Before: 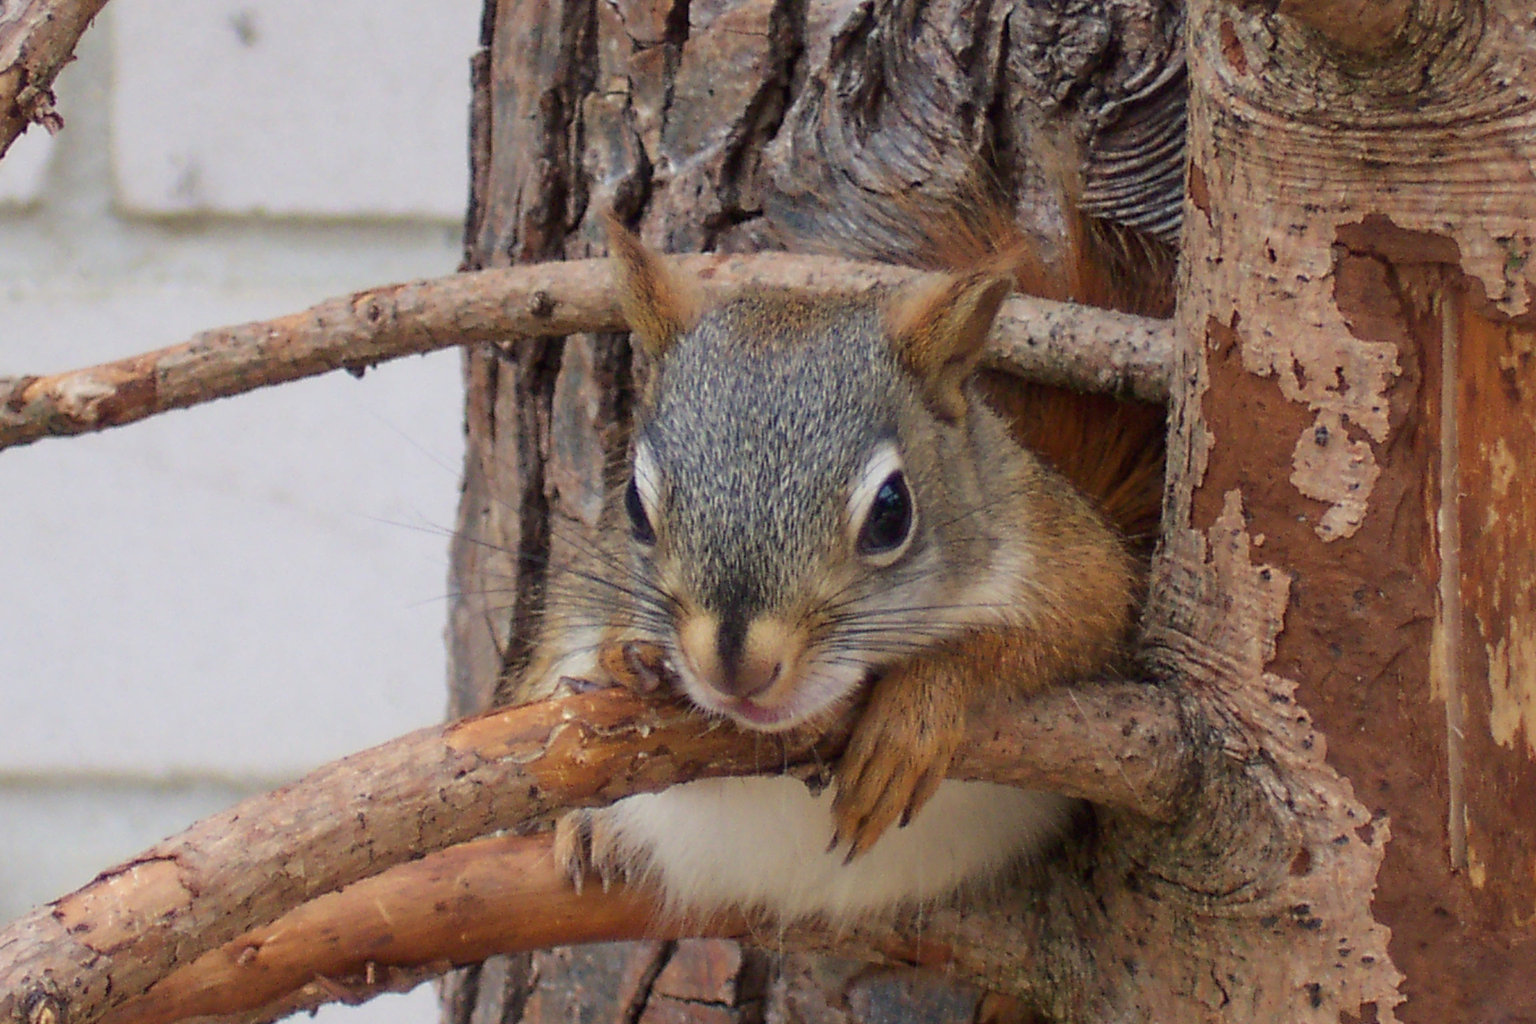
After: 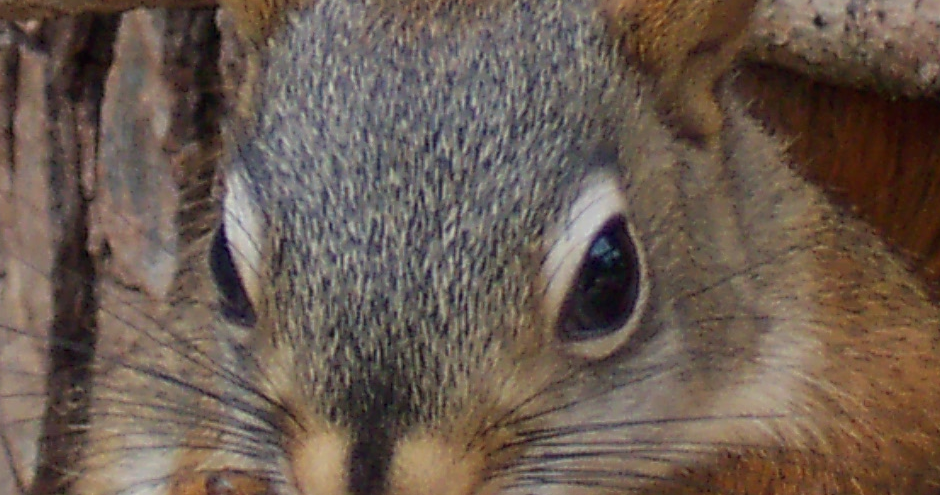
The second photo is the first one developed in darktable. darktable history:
exposure: exposure -0.174 EV, compensate highlight preservation false
crop: left 31.637%, top 31.999%, right 27.527%, bottom 35.717%
